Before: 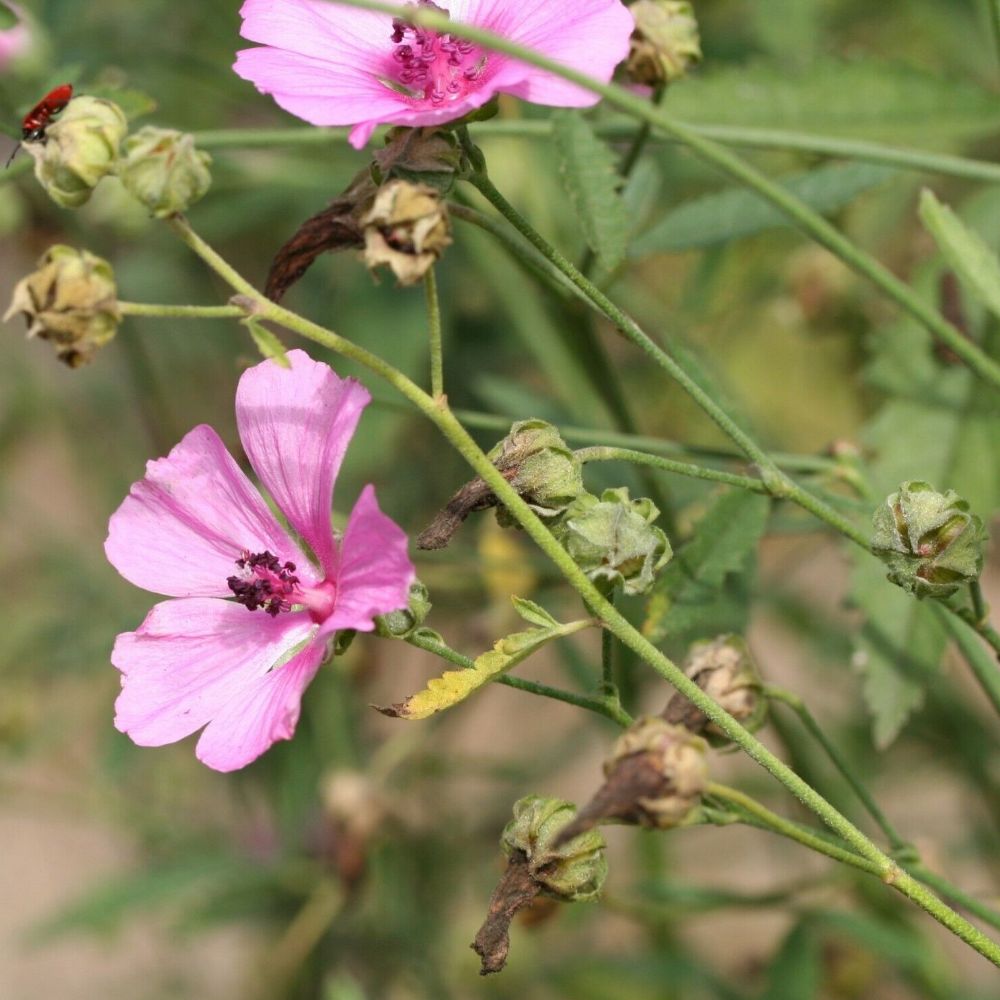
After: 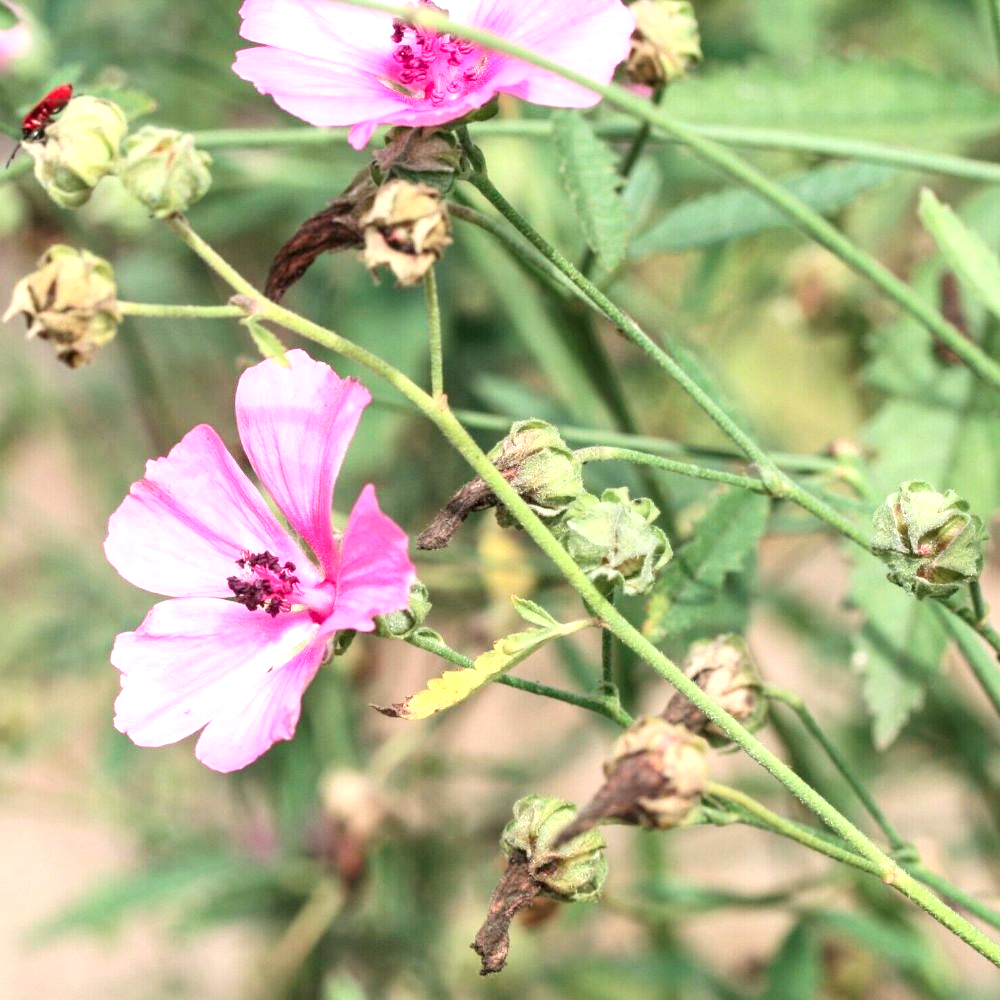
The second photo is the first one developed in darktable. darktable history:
local contrast: detail 130%
exposure: exposure 0.64 EV, compensate highlight preservation false
color contrast: blue-yellow contrast 0.7
contrast brightness saturation: contrast 0.2, brightness 0.16, saturation 0.22
